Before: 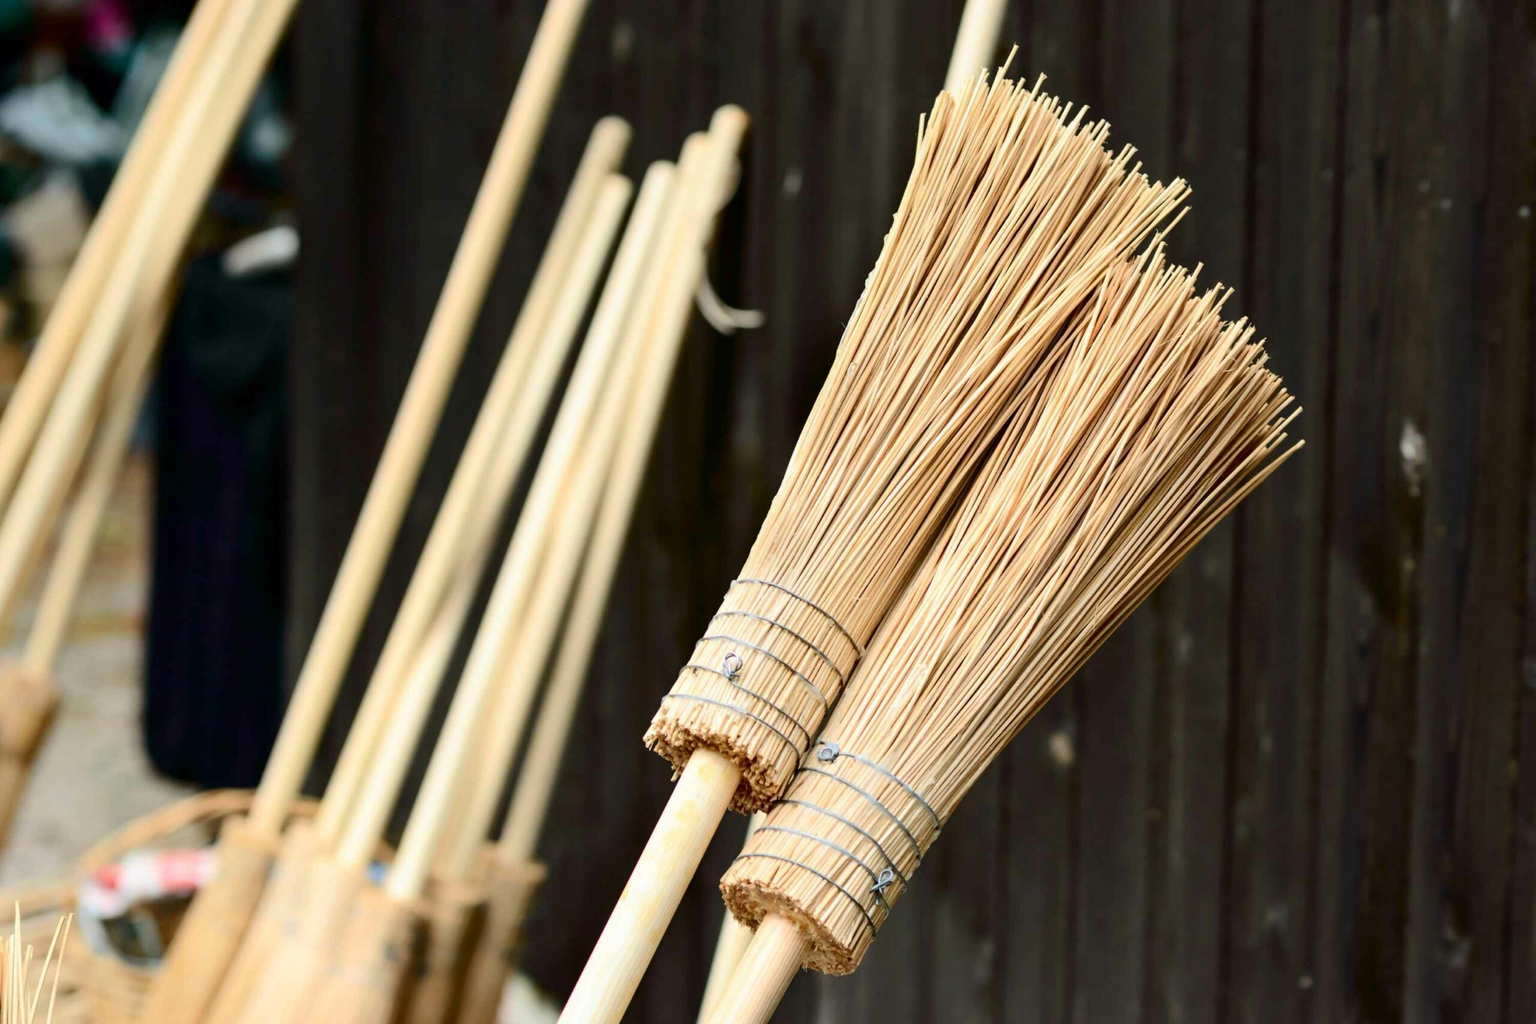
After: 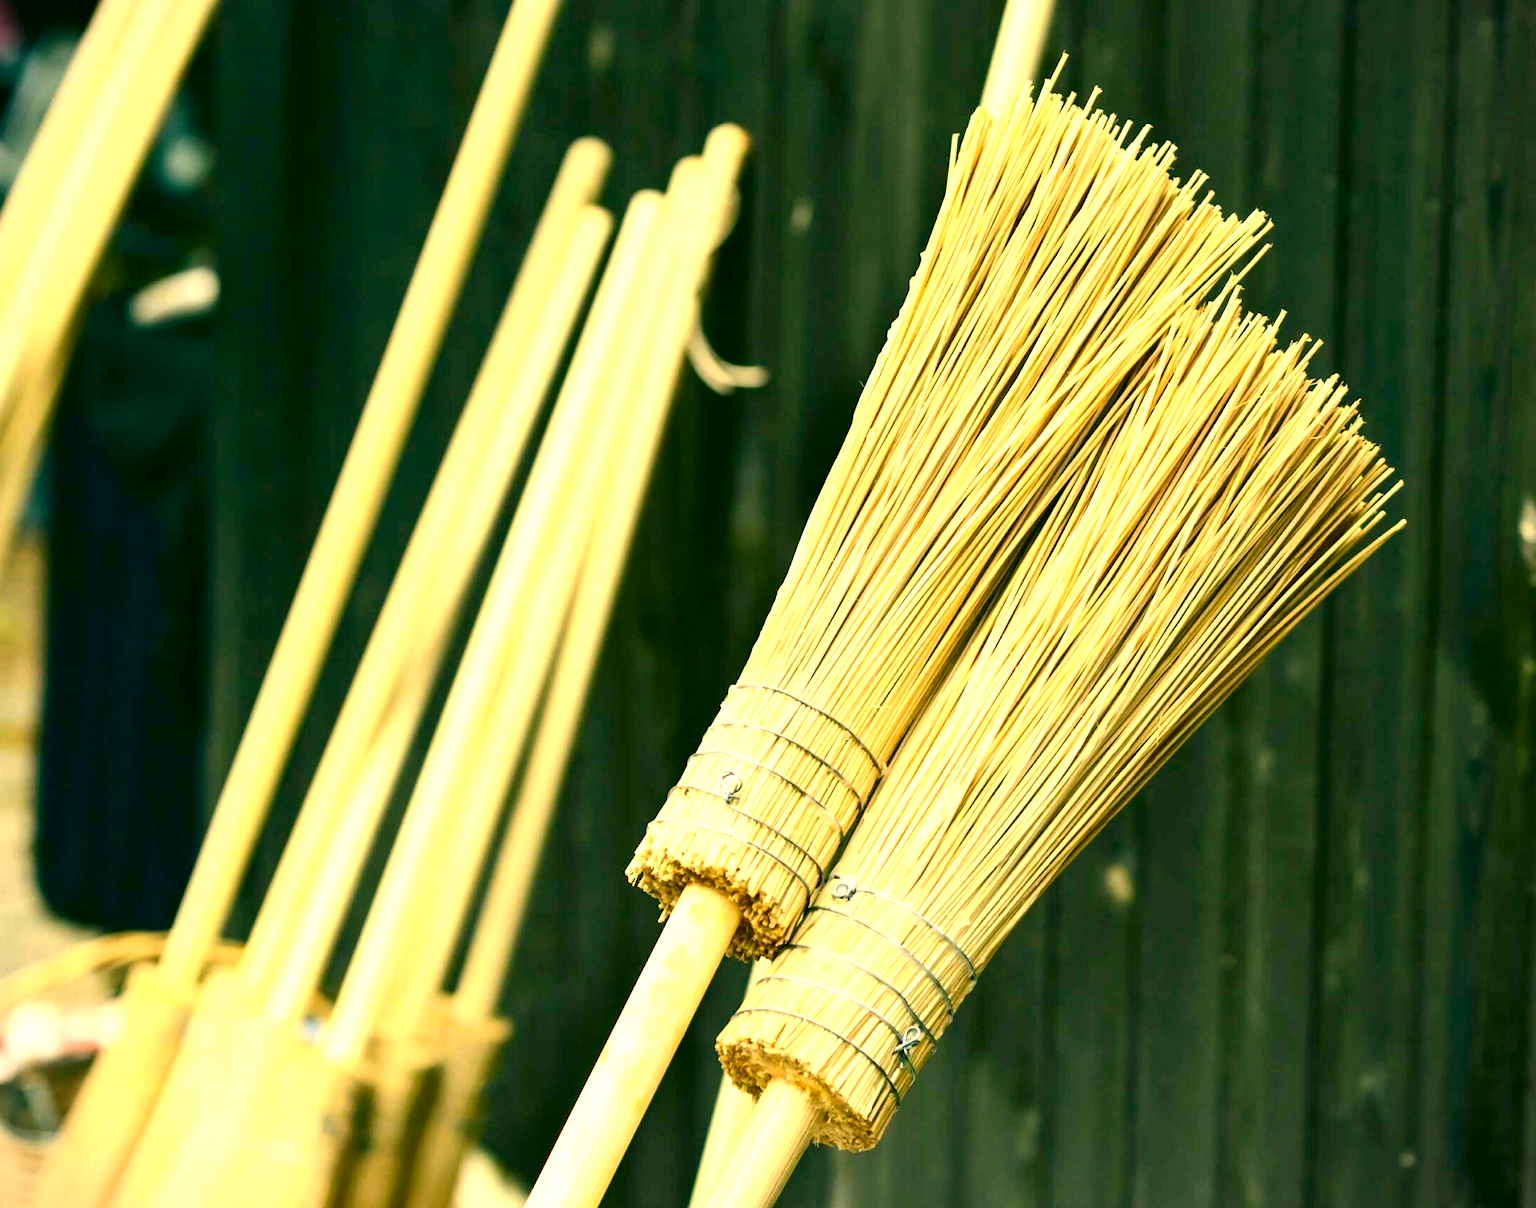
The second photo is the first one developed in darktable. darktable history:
crop: left 7.409%, right 7.853%
color correction: highlights a* 5.62, highlights b* 33.19, shadows a* -26.21, shadows b* 3.8
vignetting: fall-off start 100.87%
exposure: exposure 0.941 EV, compensate highlight preservation false
